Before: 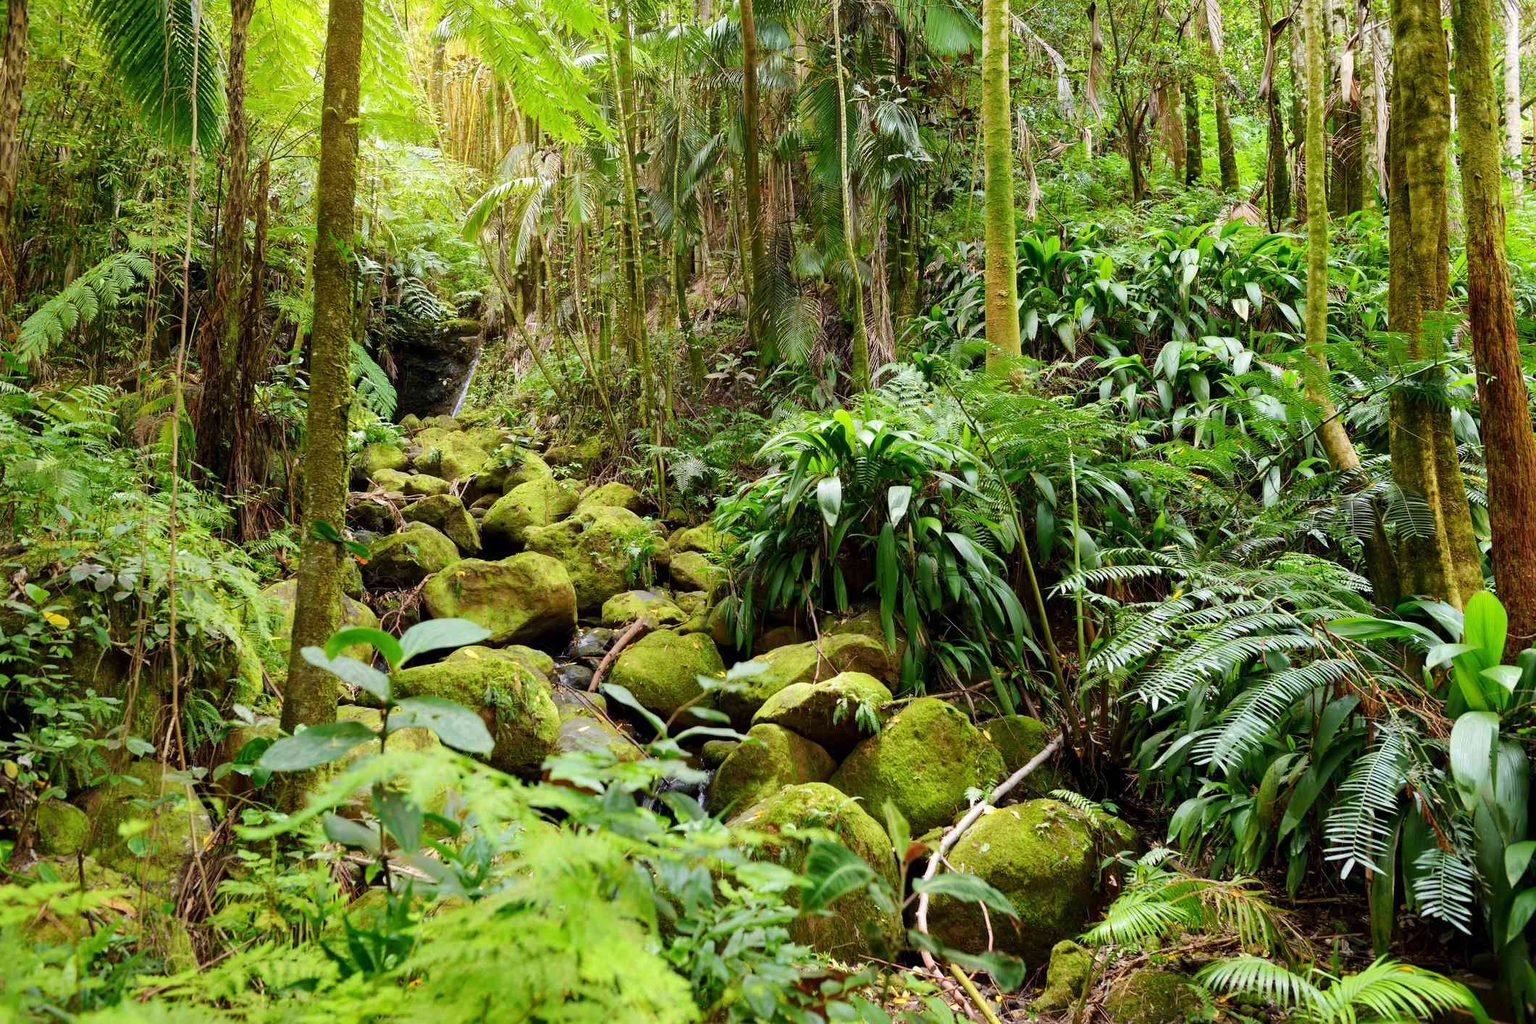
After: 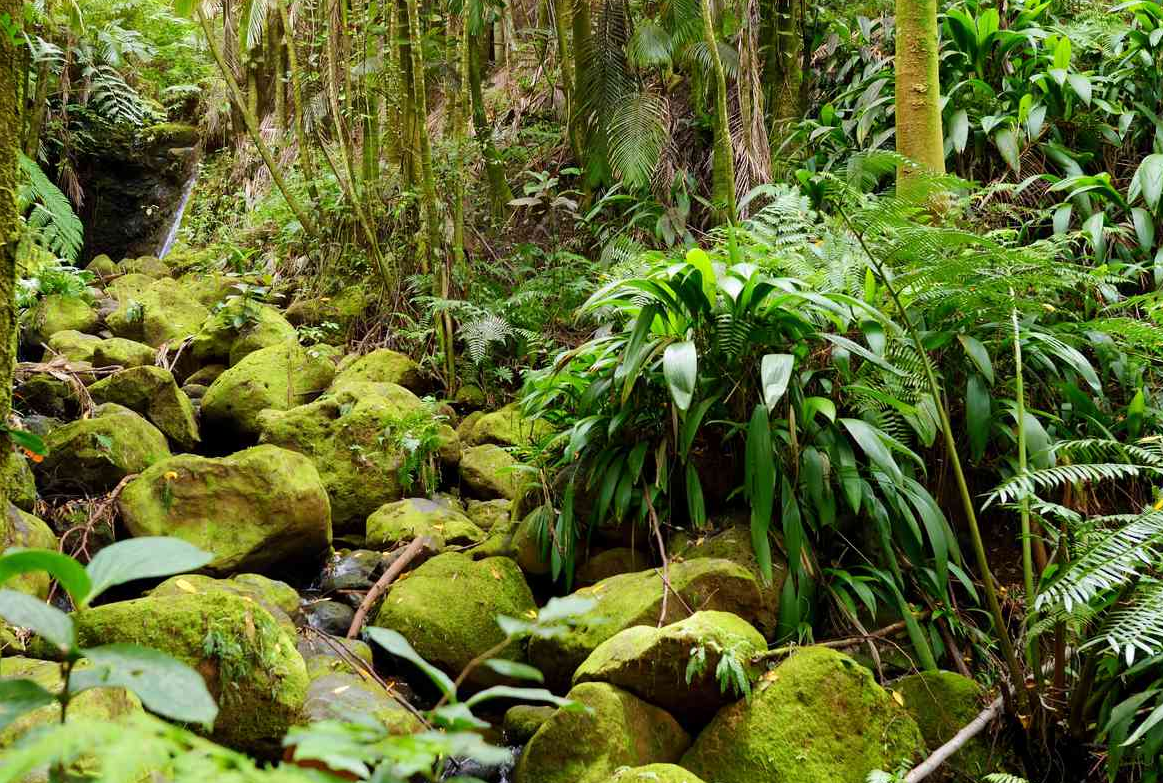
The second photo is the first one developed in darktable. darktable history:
crop and rotate: left 21.958%, top 22.472%, right 23.173%, bottom 22.136%
